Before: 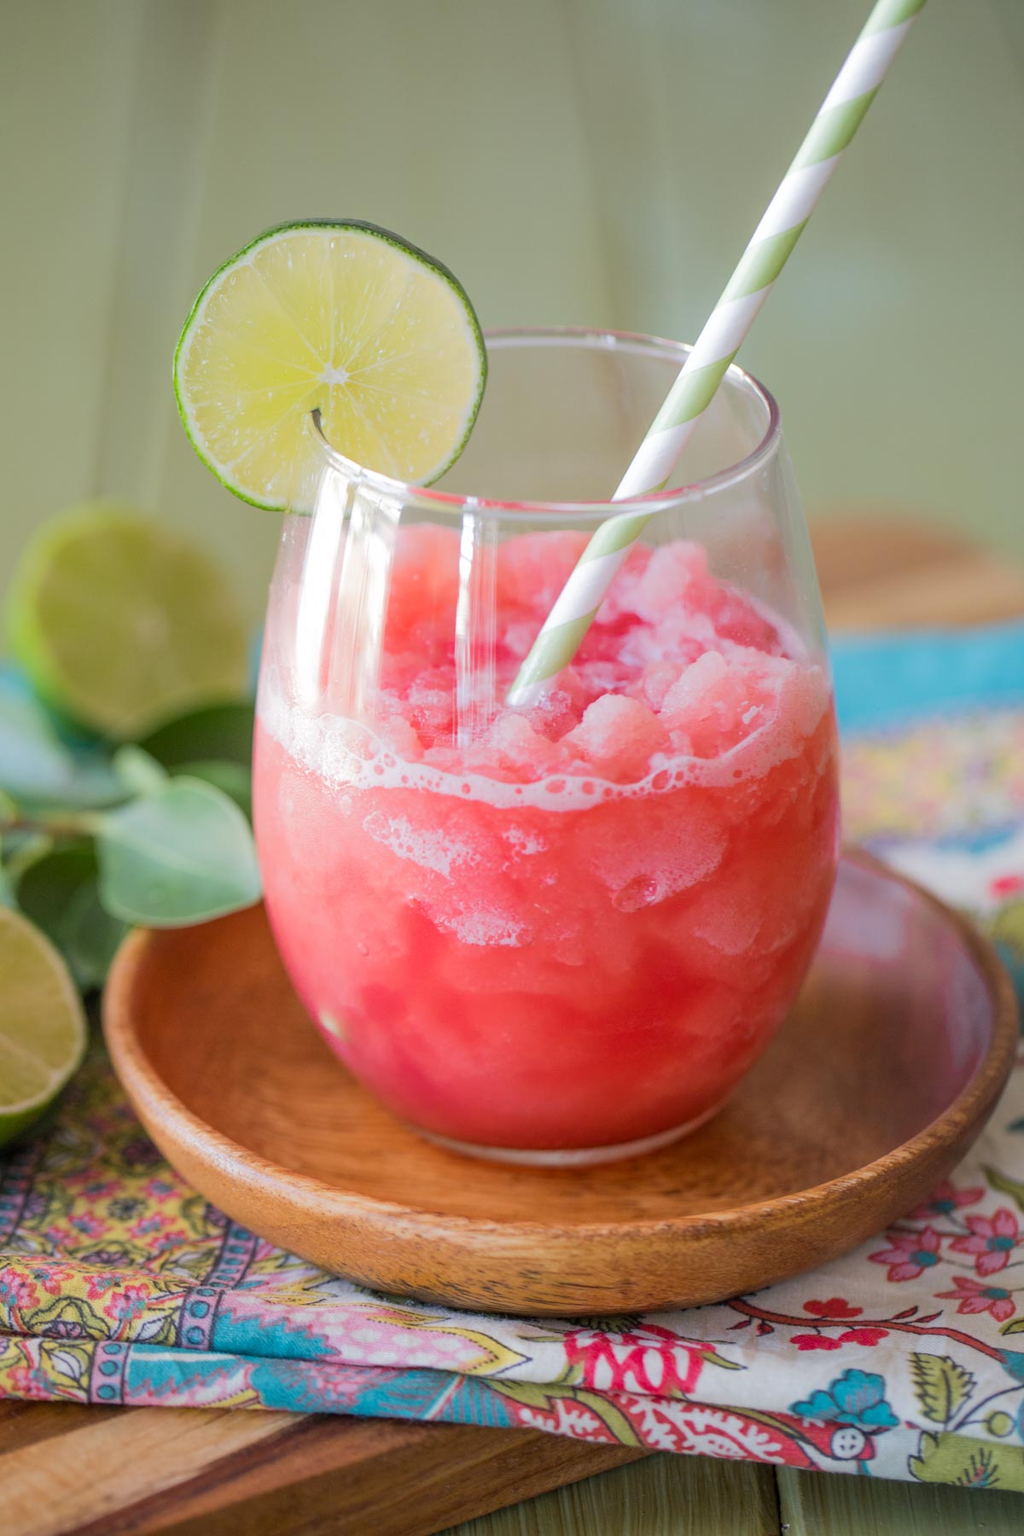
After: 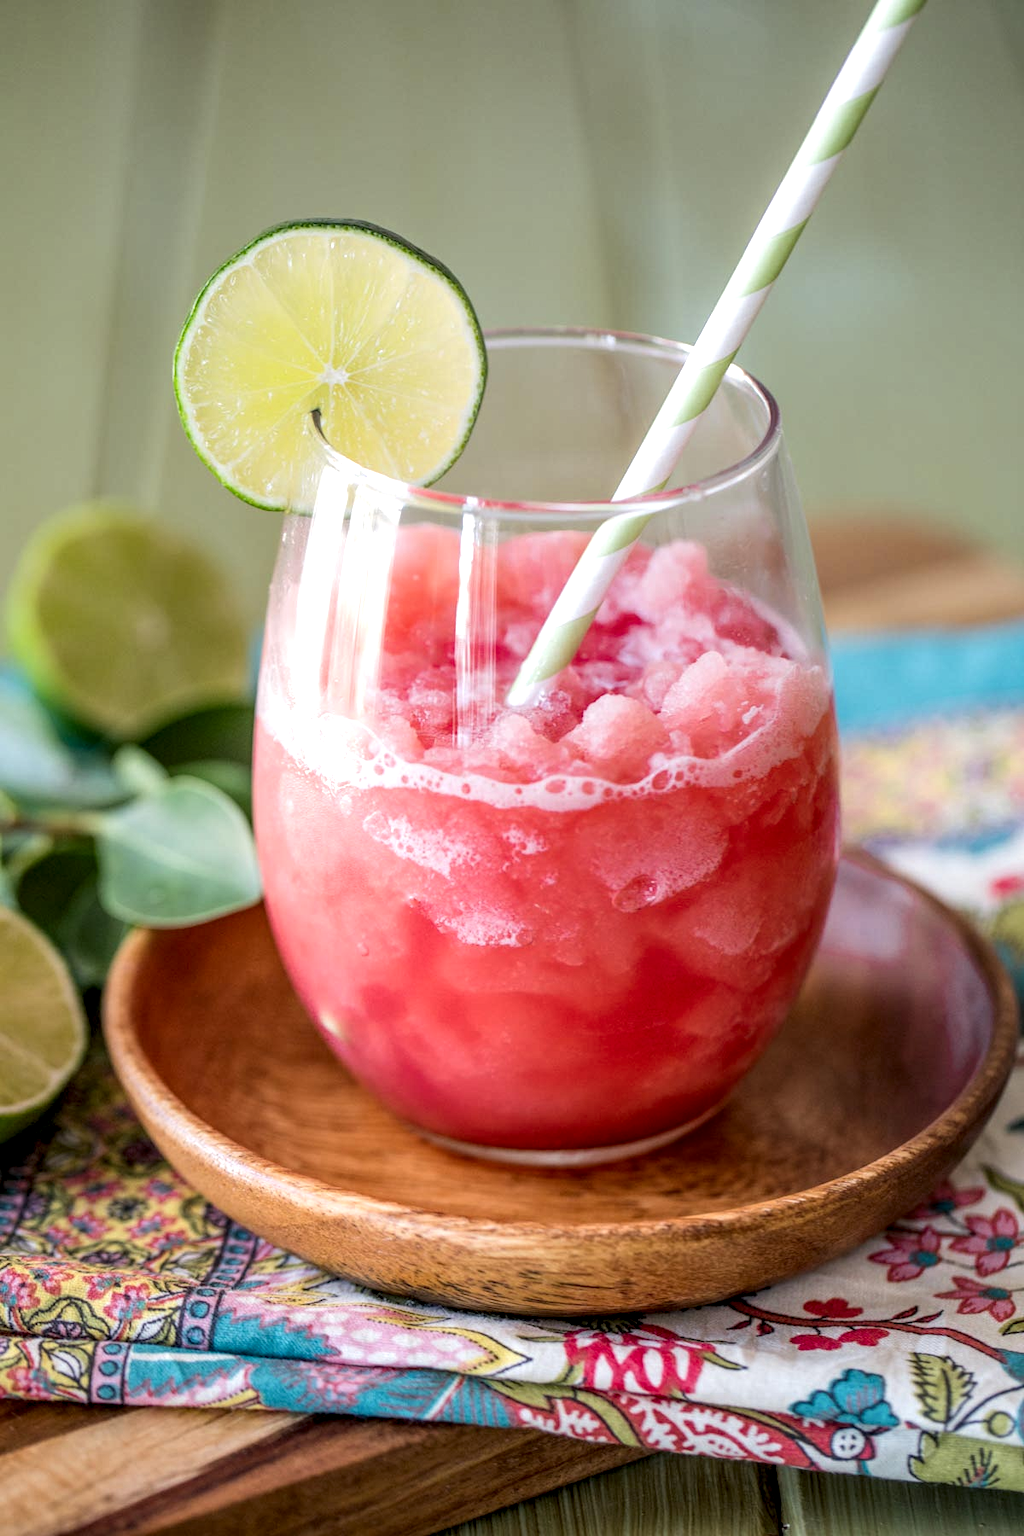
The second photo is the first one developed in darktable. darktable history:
local contrast: highlights 1%, shadows 0%, detail 182%
